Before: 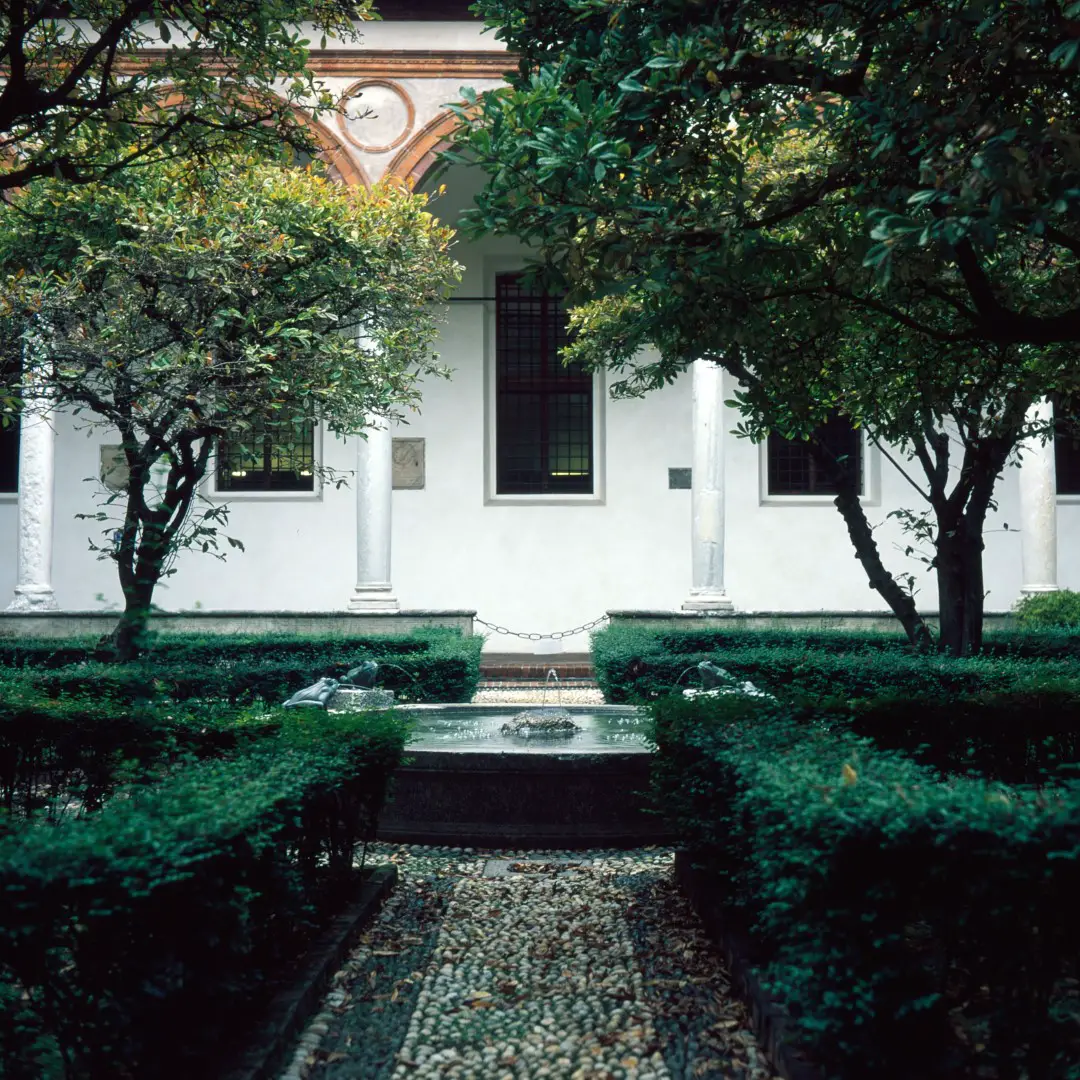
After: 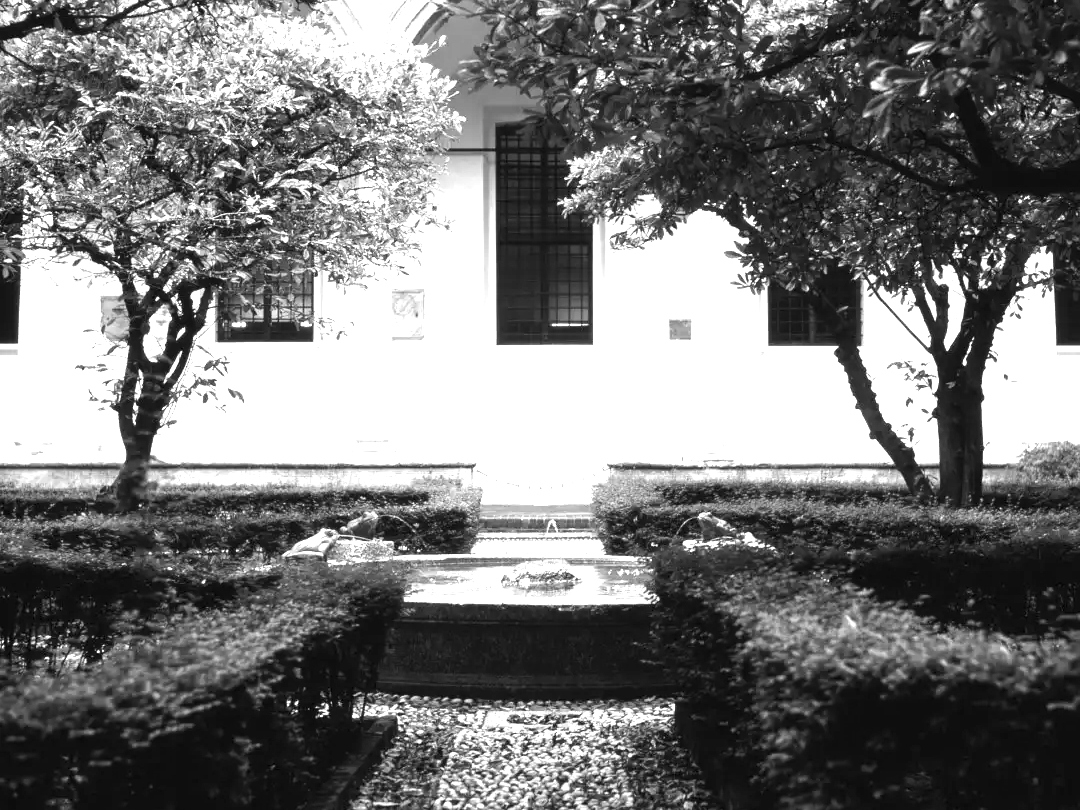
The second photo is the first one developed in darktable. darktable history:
exposure: black level correction 0, exposure 1.5 EV, compensate exposure bias true, compensate highlight preservation false
monochrome: on, module defaults
crop: top 13.819%, bottom 11.169%
tone equalizer: -8 EV -0.417 EV, -7 EV -0.389 EV, -6 EV -0.333 EV, -5 EV -0.222 EV, -3 EV 0.222 EV, -2 EV 0.333 EV, -1 EV 0.389 EV, +0 EV 0.417 EV, edges refinement/feathering 500, mask exposure compensation -1.57 EV, preserve details no
color zones: curves: ch0 [(0, 0.447) (0.184, 0.543) (0.323, 0.476) (0.429, 0.445) (0.571, 0.443) (0.714, 0.451) (0.857, 0.452) (1, 0.447)]; ch1 [(0, 0.464) (0.176, 0.46) (0.287, 0.177) (0.429, 0.002) (0.571, 0) (0.714, 0) (0.857, 0) (1, 0.464)], mix 20%
